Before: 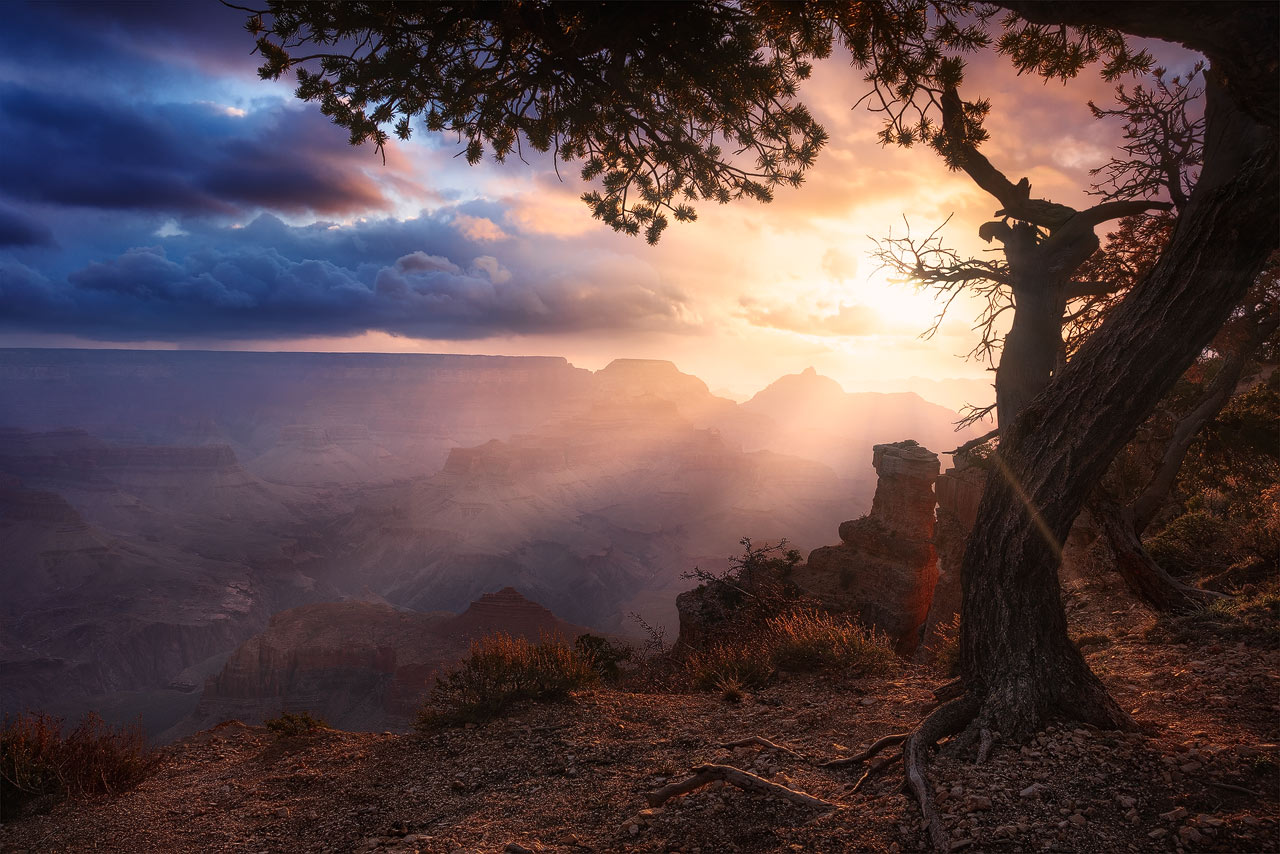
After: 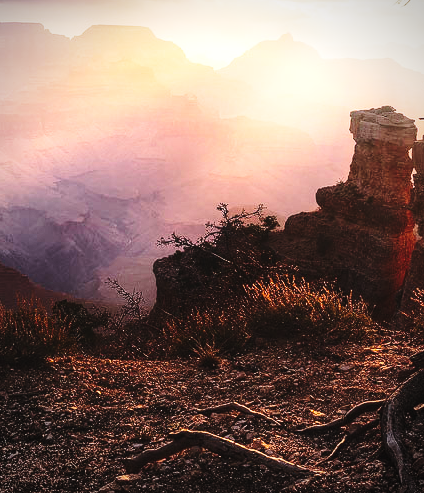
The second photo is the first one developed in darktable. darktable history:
color balance rgb: global offset › luminance 0.71%, perceptual saturation grading › global saturation -11.5%, perceptual brilliance grading › highlights 17.77%, perceptual brilliance grading › mid-tones 31.71%, perceptual brilliance grading › shadows -31.01%, global vibrance 50%
crop: left 40.878%, top 39.176%, right 25.993%, bottom 3.081%
tone equalizer: -8 EV 0.001 EV, -7 EV -0.004 EV, -6 EV 0.009 EV, -5 EV 0.032 EV, -4 EV 0.276 EV, -3 EV 0.644 EV, -2 EV 0.584 EV, -1 EV 0.187 EV, +0 EV 0.024 EV
base curve: curves: ch0 [(0, 0) (0.028, 0.03) (0.121, 0.232) (0.46, 0.748) (0.859, 0.968) (1, 1)], preserve colors none
vignetting: on, module defaults
